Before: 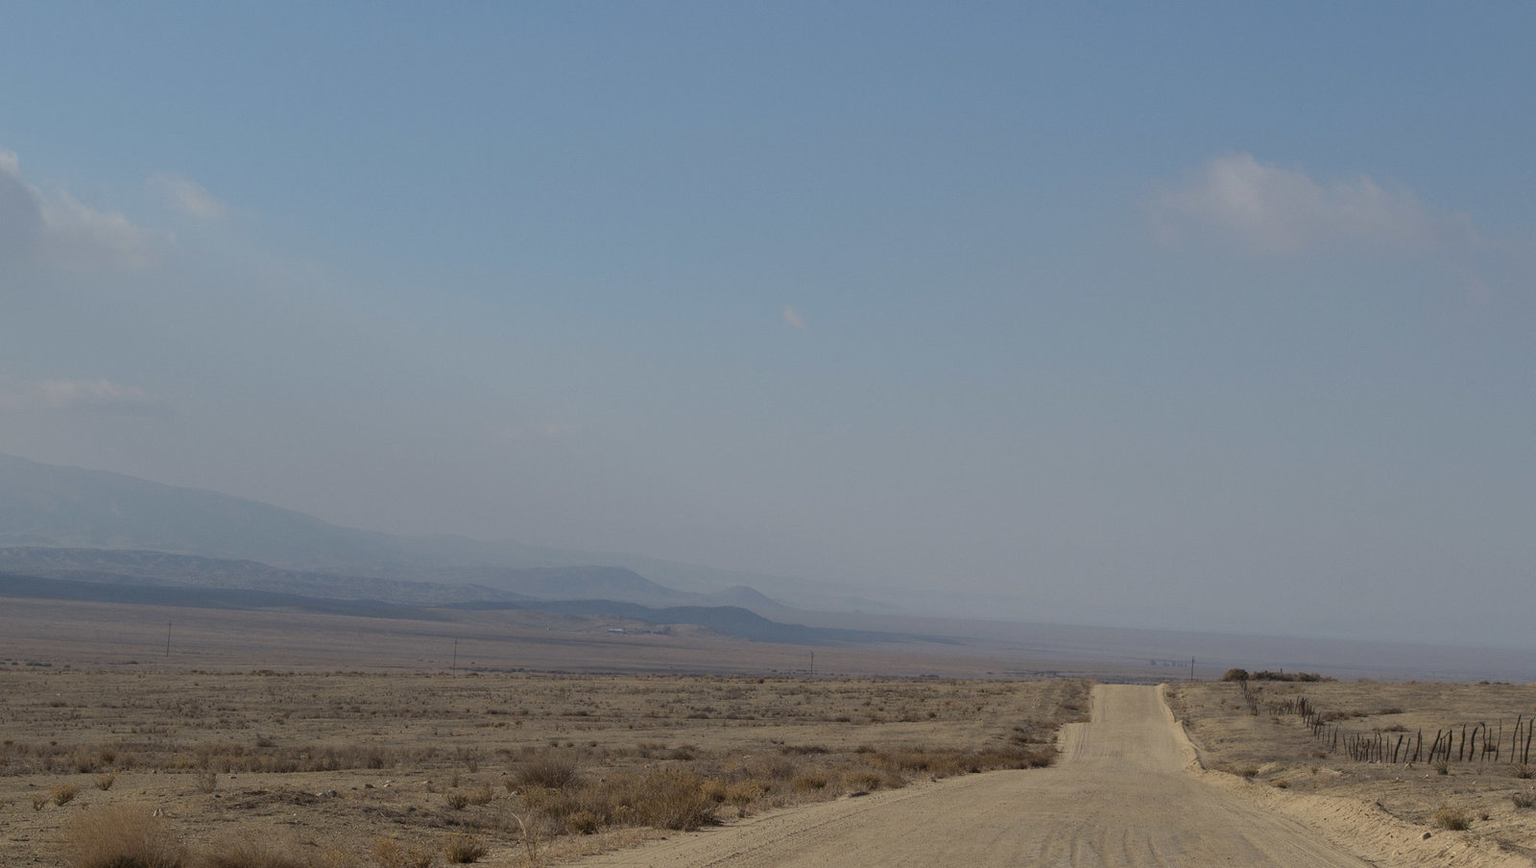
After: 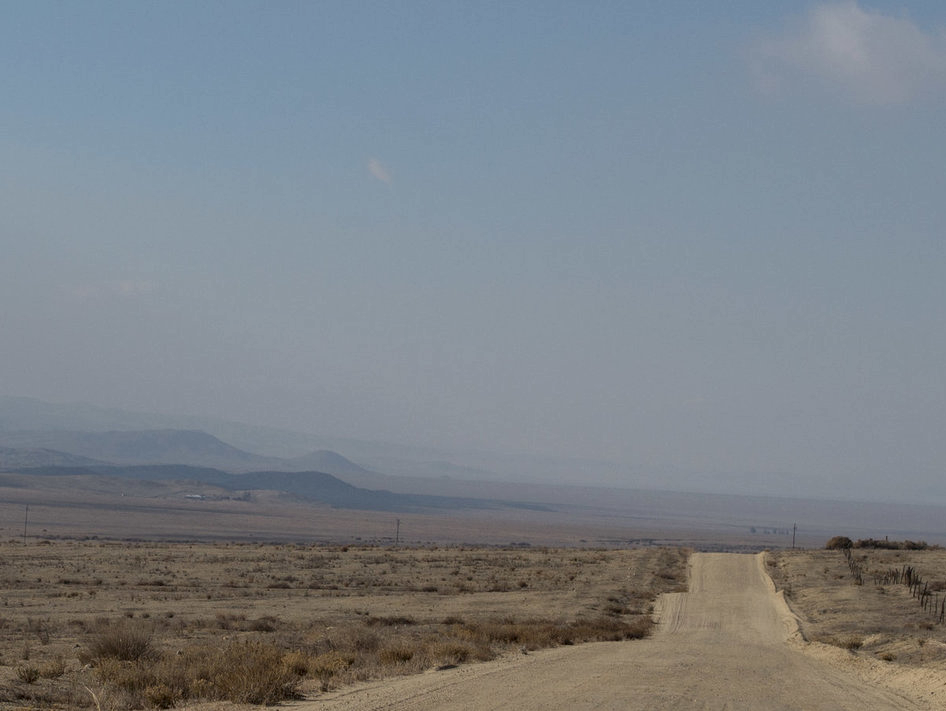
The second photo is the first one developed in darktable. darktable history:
crop and rotate: left 28.103%, top 17.807%, right 12.767%, bottom 3.451%
local contrast: on, module defaults
